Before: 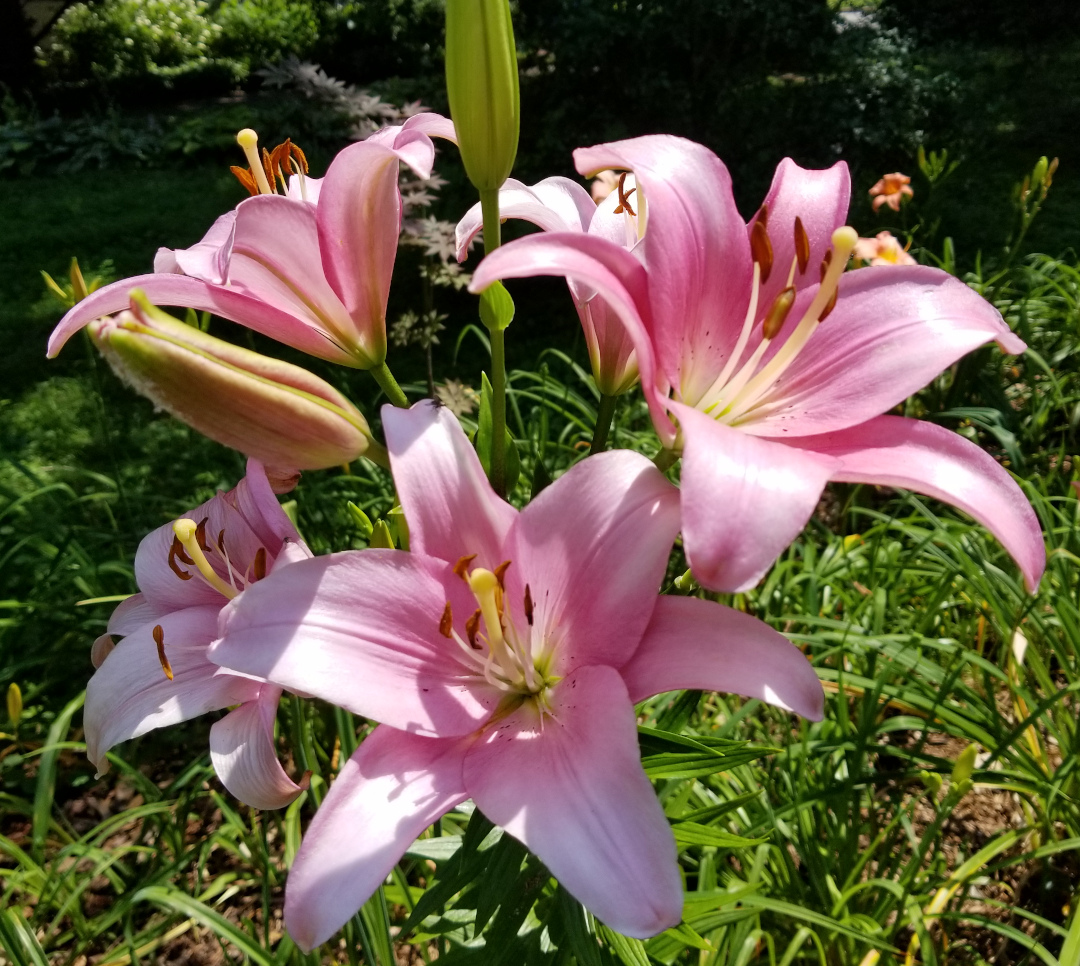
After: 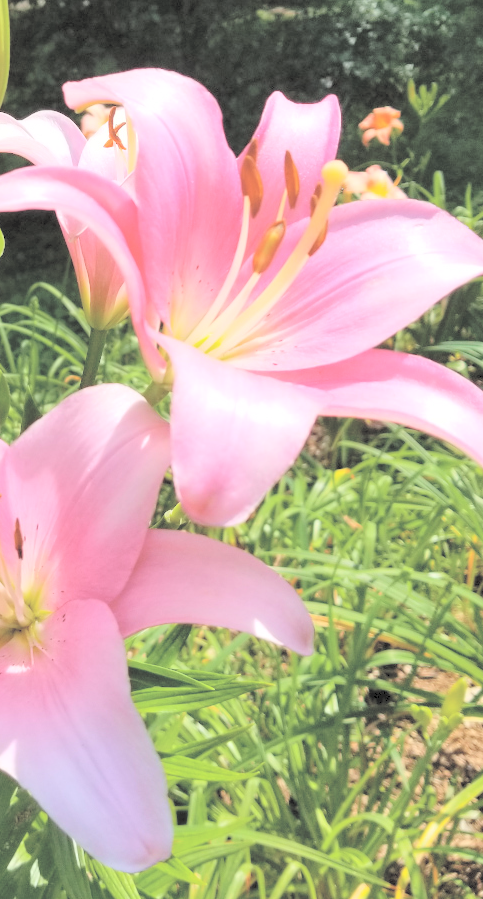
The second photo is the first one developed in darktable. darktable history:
crop: left 47.293%, top 6.882%, right 7.929%
contrast brightness saturation: brightness 0.986
